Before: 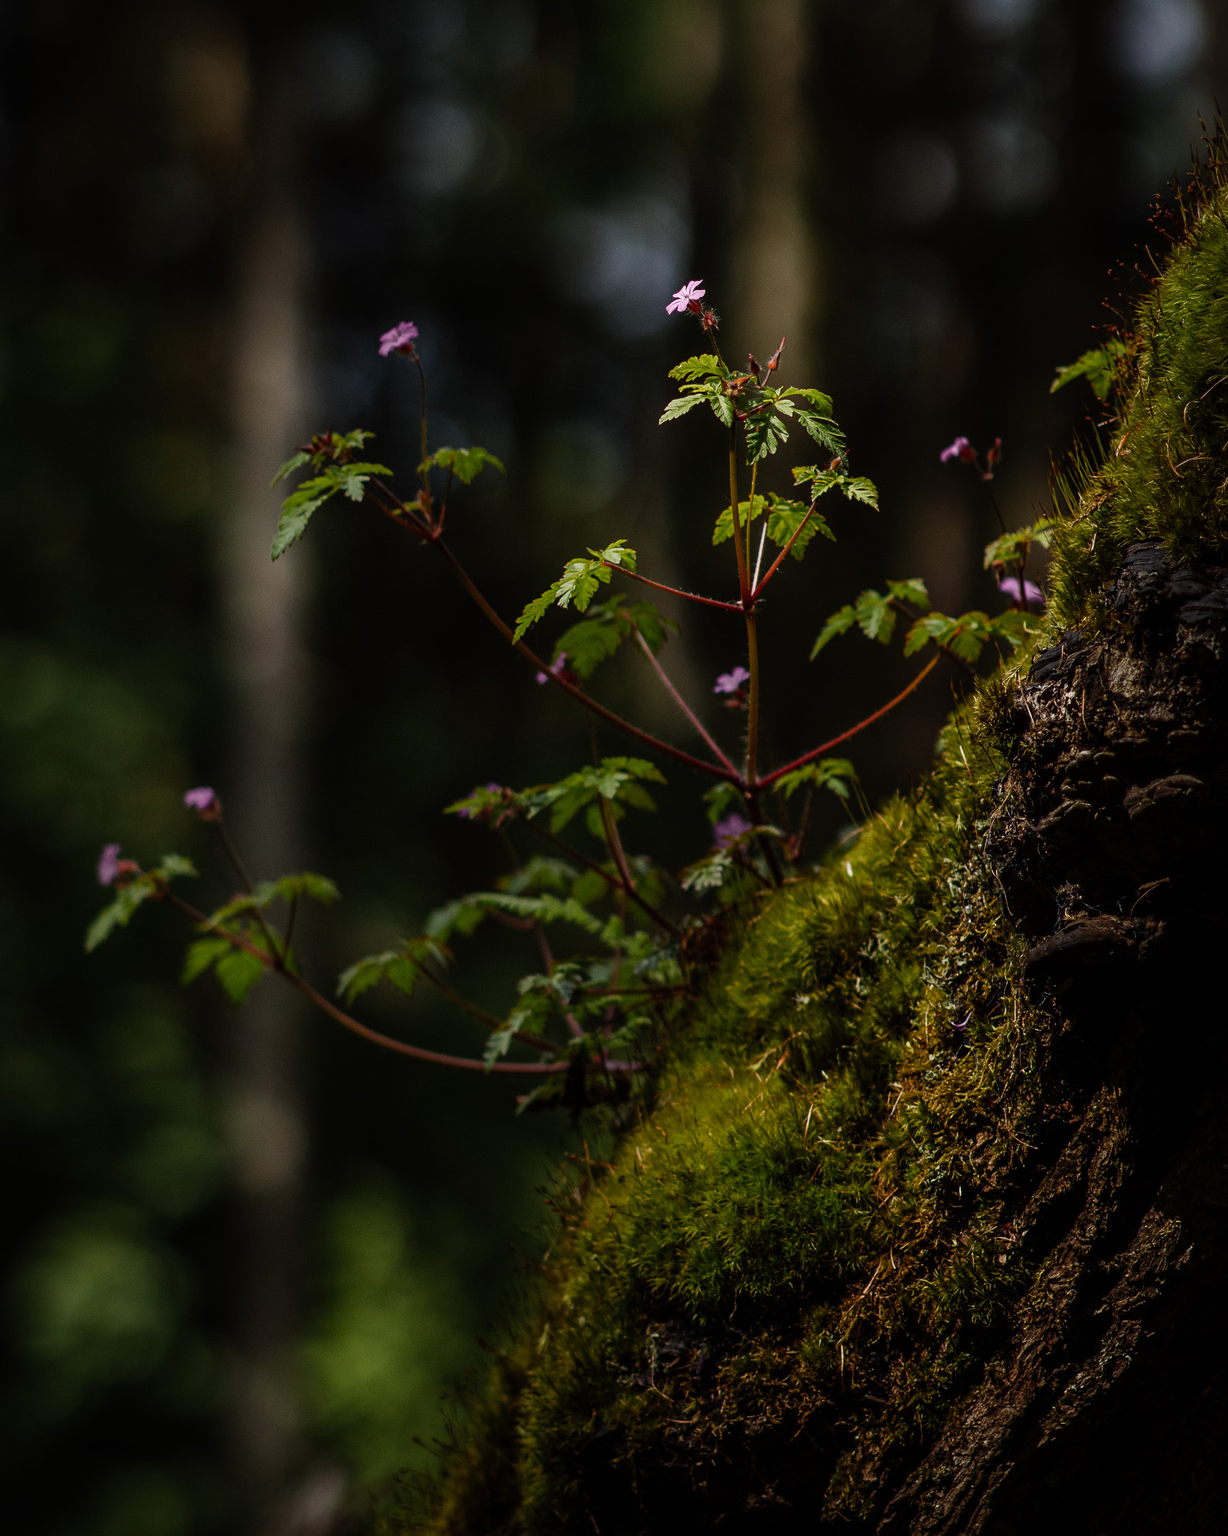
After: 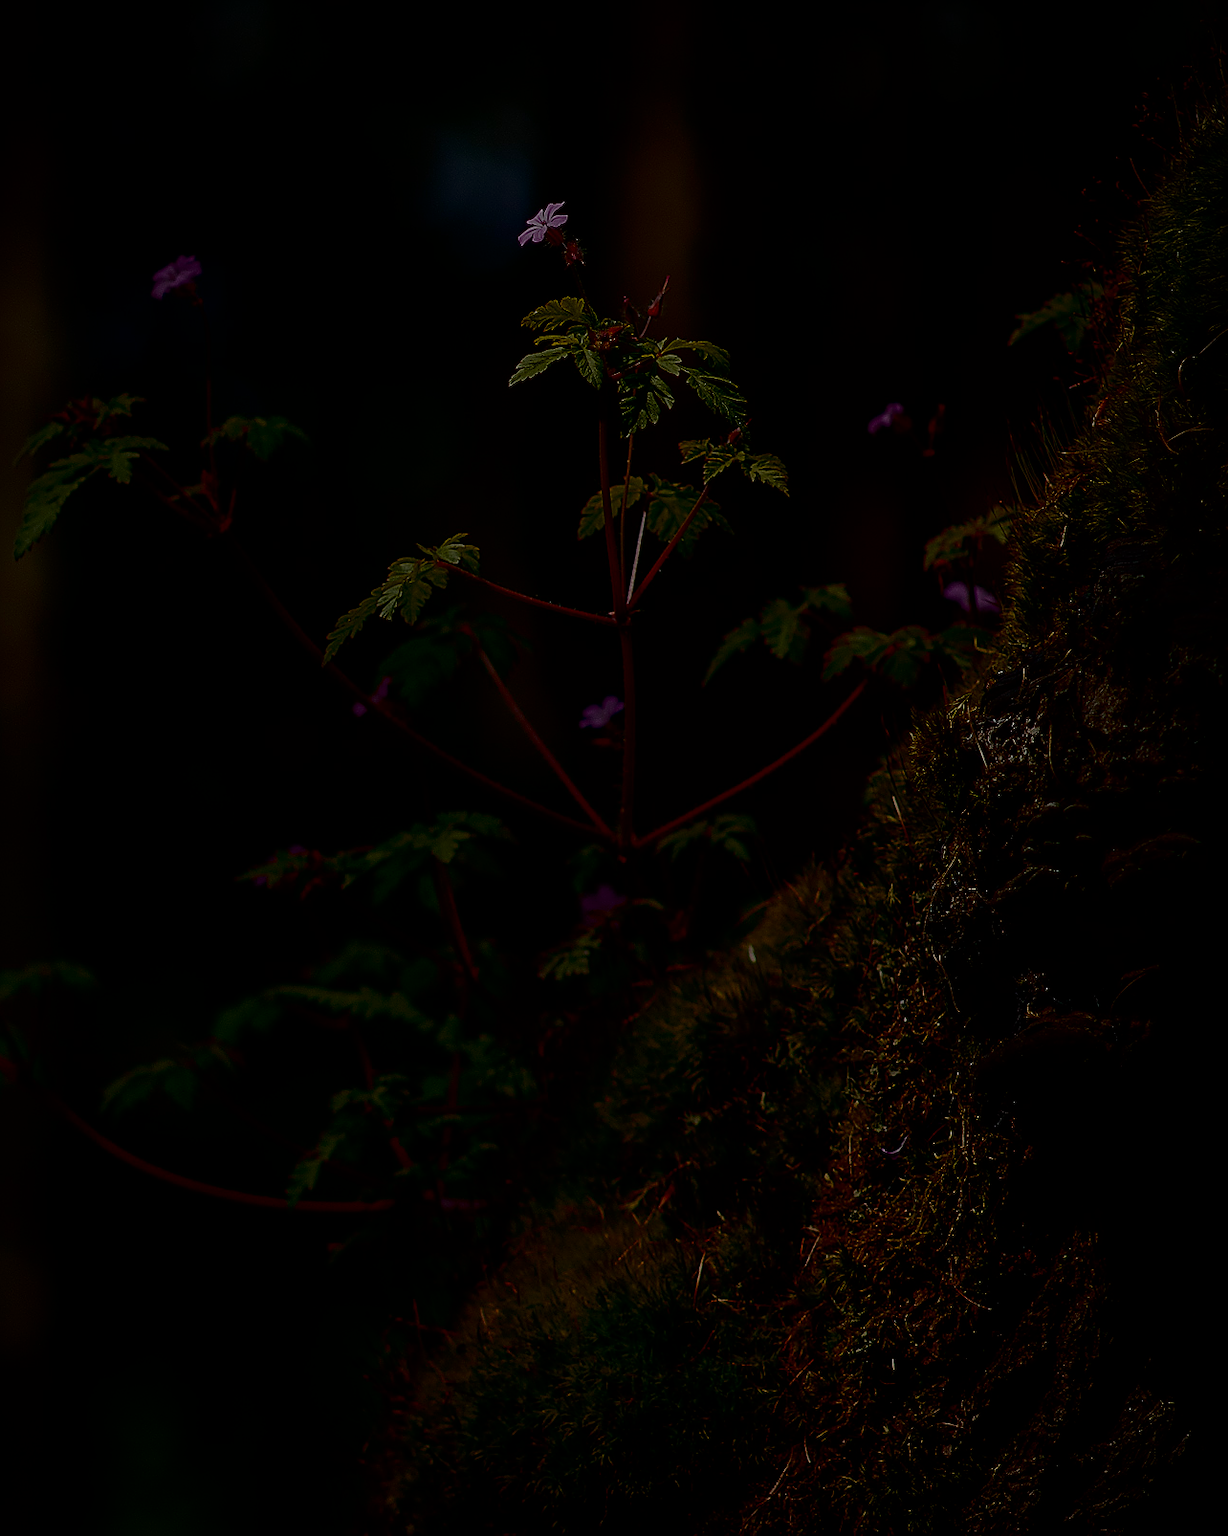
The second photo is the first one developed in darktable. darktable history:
tone equalizer: -8 EV -0.394 EV, -7 EV -0.371 EV, -6 EV -0.359 EV, -5 EV -0.185 EV, -3 EV 0.218 EV, -2 EV 0.332 EV, -1 EV 0.399 EV, +0 EV 0.443 EV, edges refinement/feathering 500, mask exposure compensation -1.57 EV, preserve details no
crop and rotate: left 21.208%, top 7.946%, right 0.393%, bottom 13.599%
sharpen: radius 1.362, amount 1.268, threshold 0.679
exposure: exposure -2.37 EV, compensate highlight preservation false
color zones: curves: ch1 [(0.24, 0.629) (0.75, 0.5)]; ch2 [(0.255, 0.454) (0.745, 0.491)]
contrast brightness saturation: contrast 0.125, brightness -0.23, saturation 0.145
vignetting: fall-off radius 63.84%
